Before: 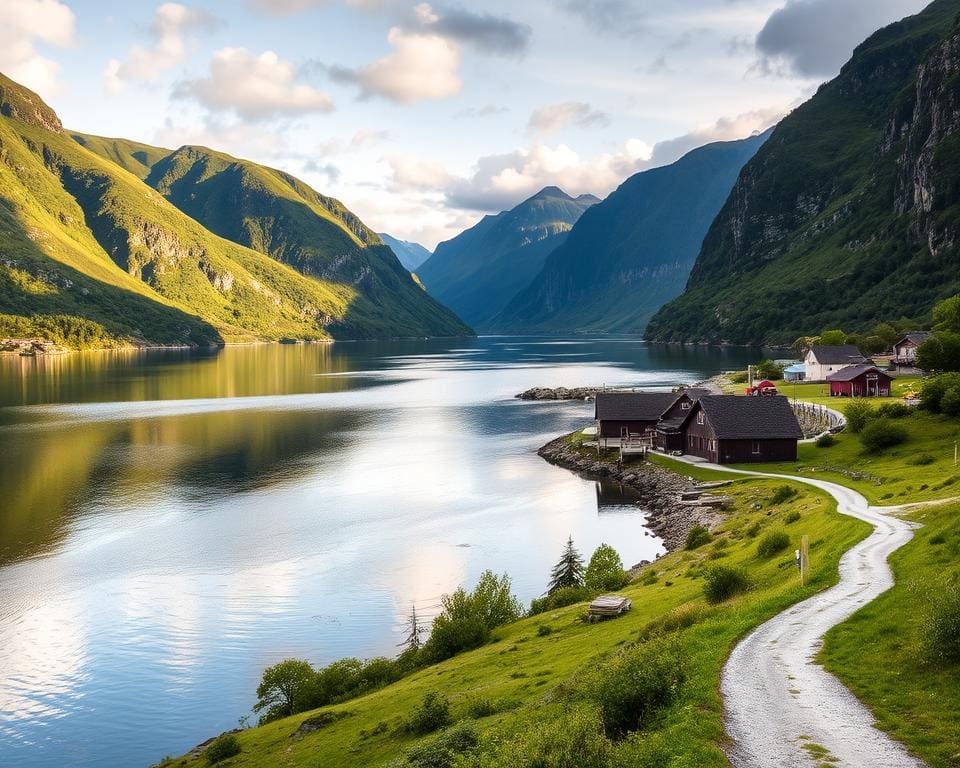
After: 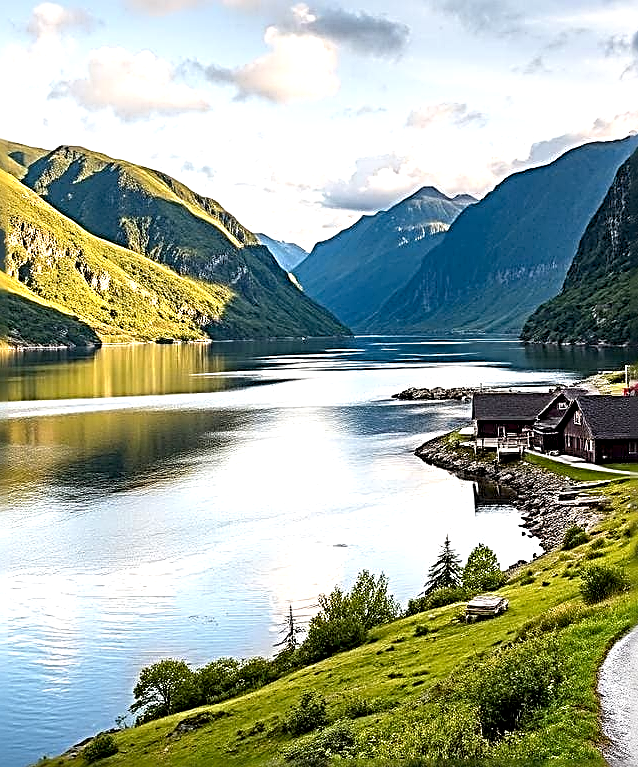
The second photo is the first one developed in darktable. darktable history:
exposure: black level correction 0.005, exposure 0.415 EV, compensate exposure bias true, compensate highlight preservation false
sharpen: radius 3.198, amount 1.713
crop and rotate: left 12.904%, right 20.577%
levels: white 99.91%
